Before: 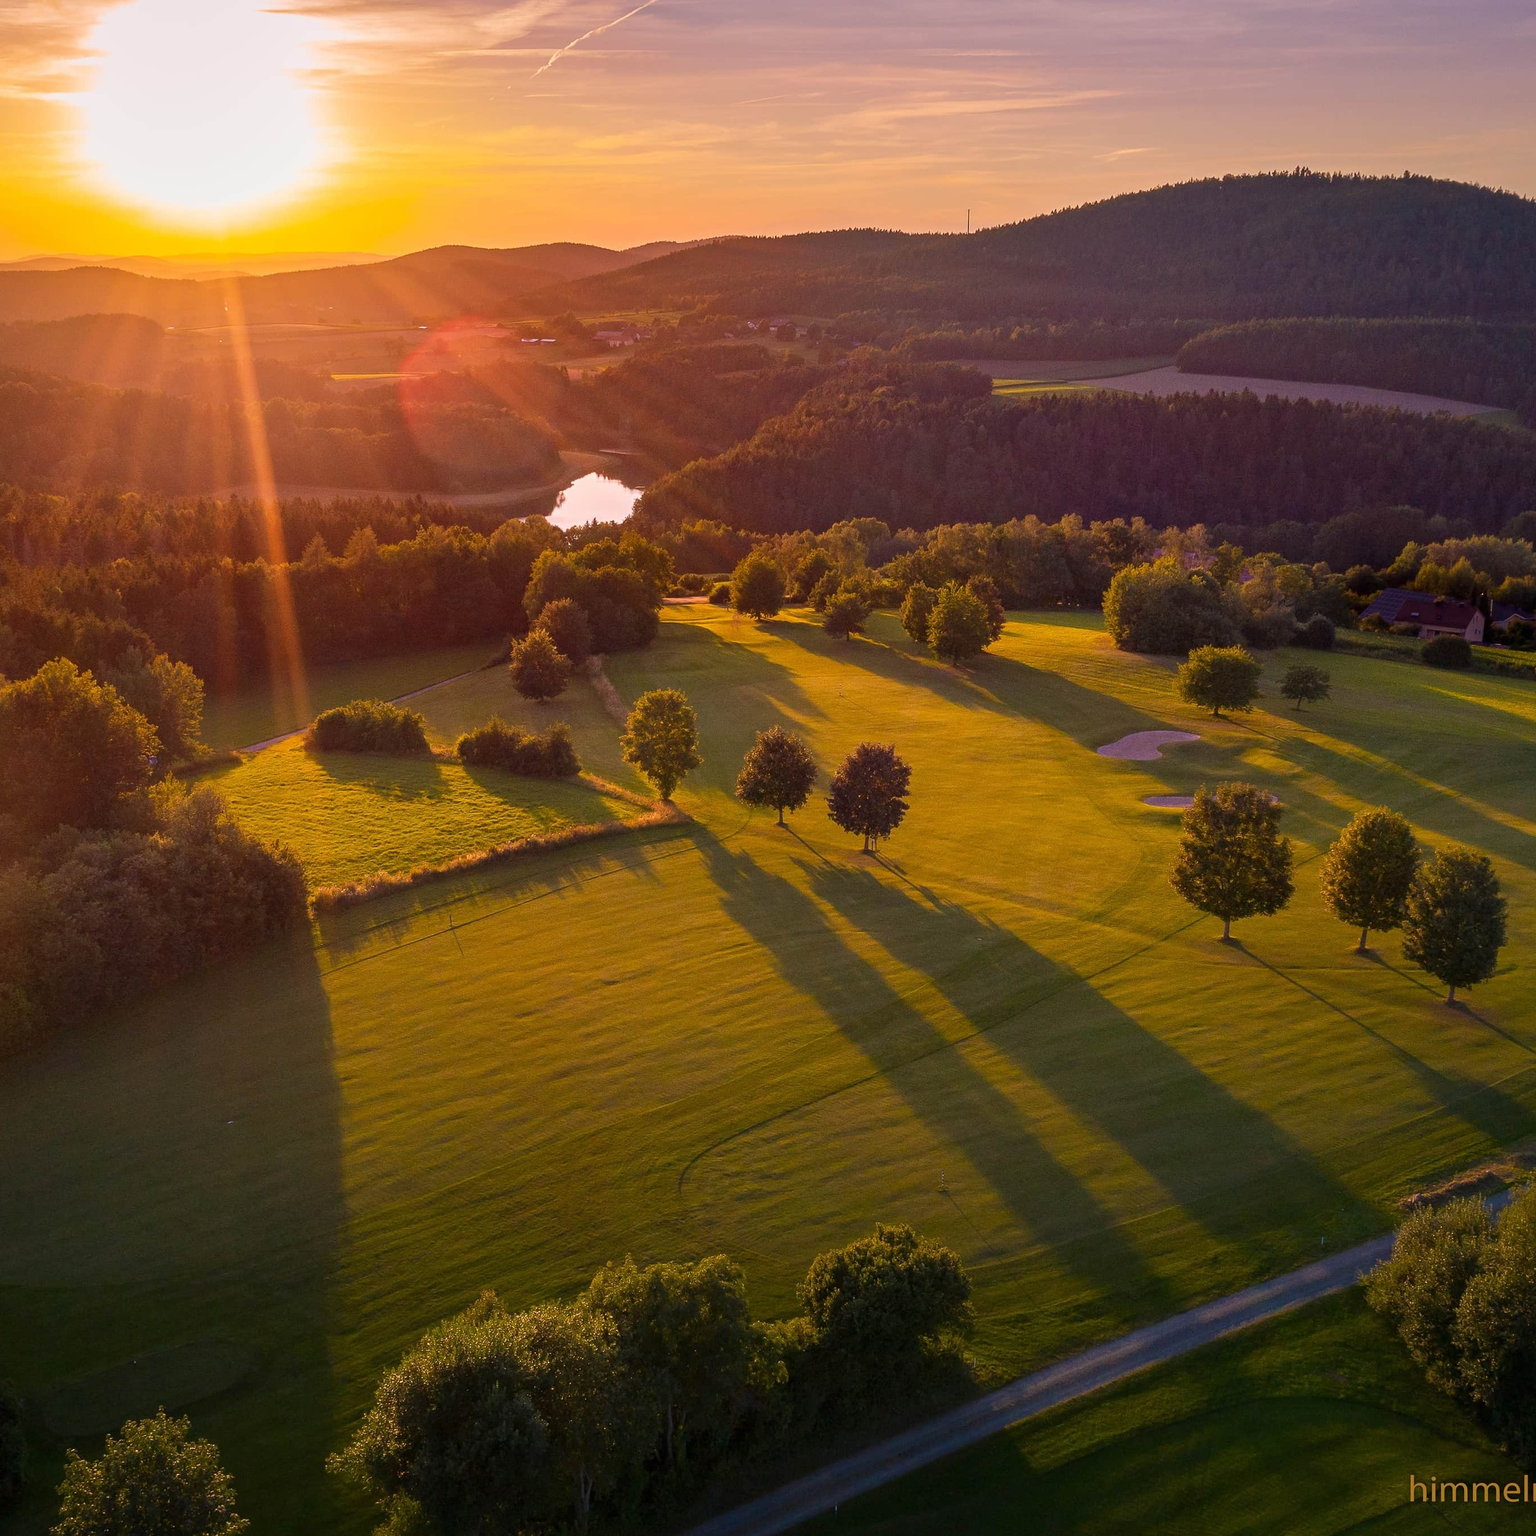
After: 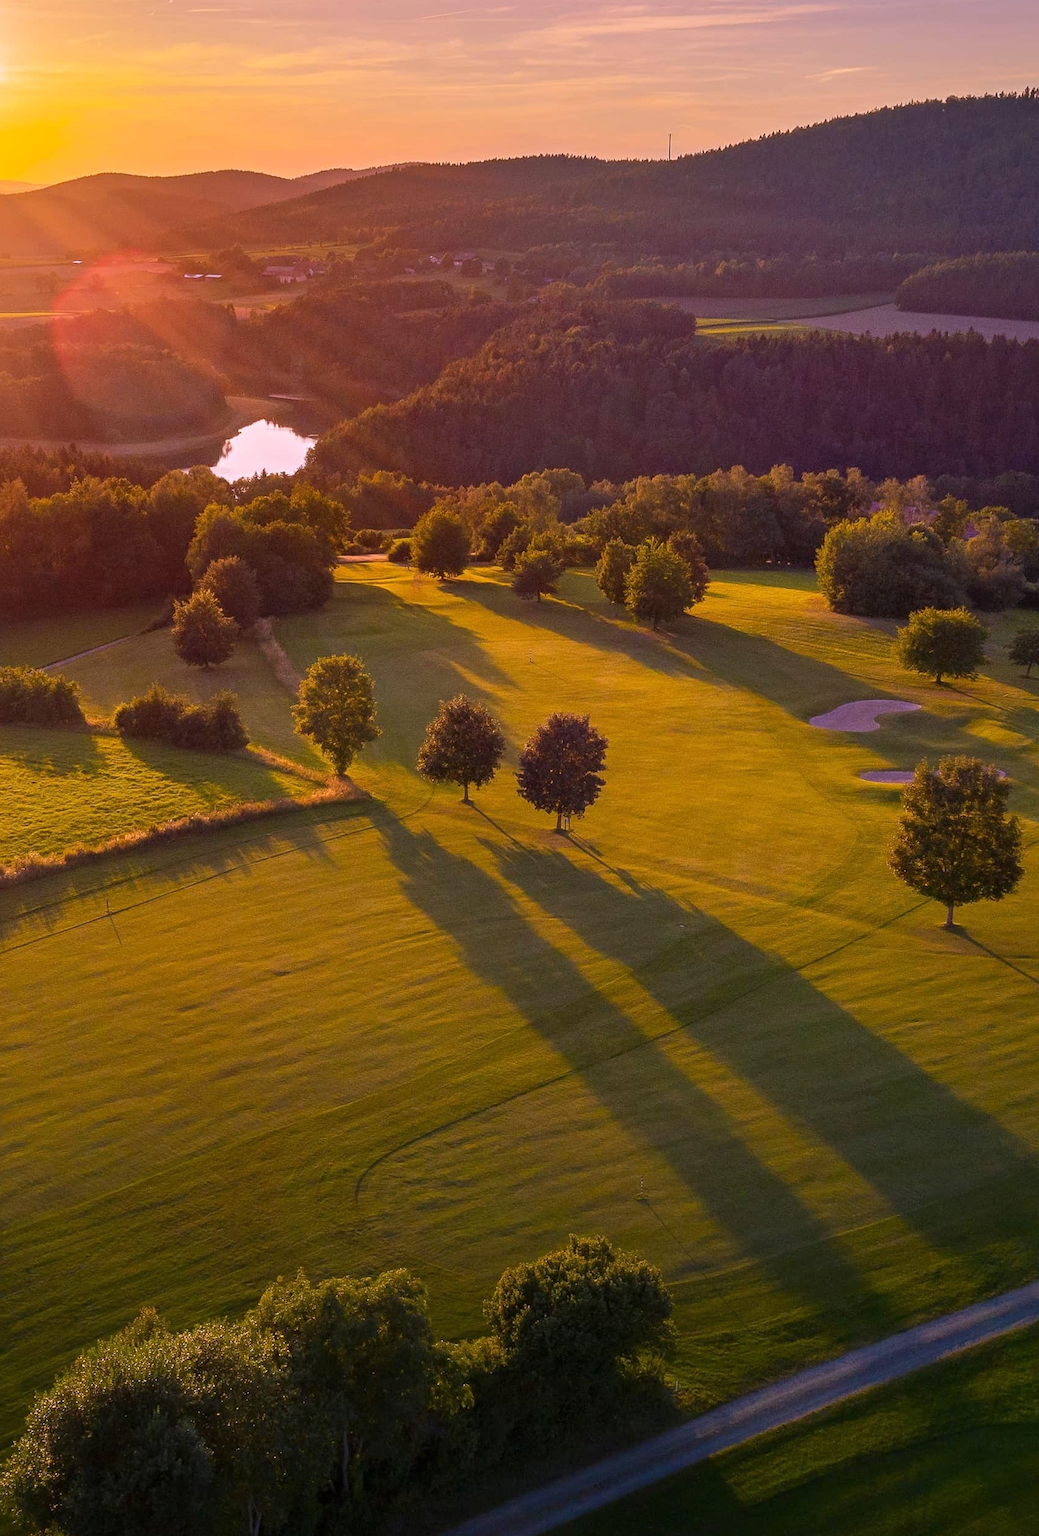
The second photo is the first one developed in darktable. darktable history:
crop and rotate: left 22.918%, top 5.629%, right 14.711%, bottom 2.247%
white balance: red 1.004, blue 1.096
